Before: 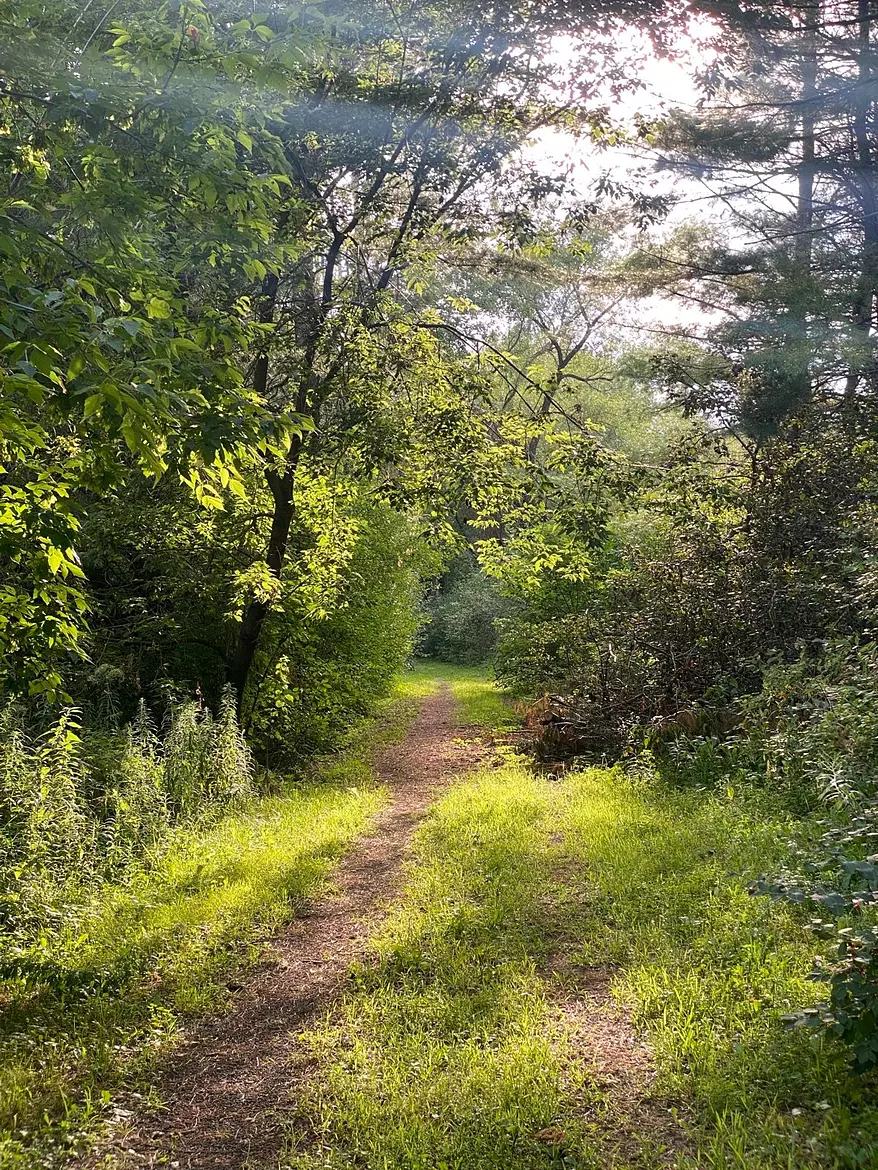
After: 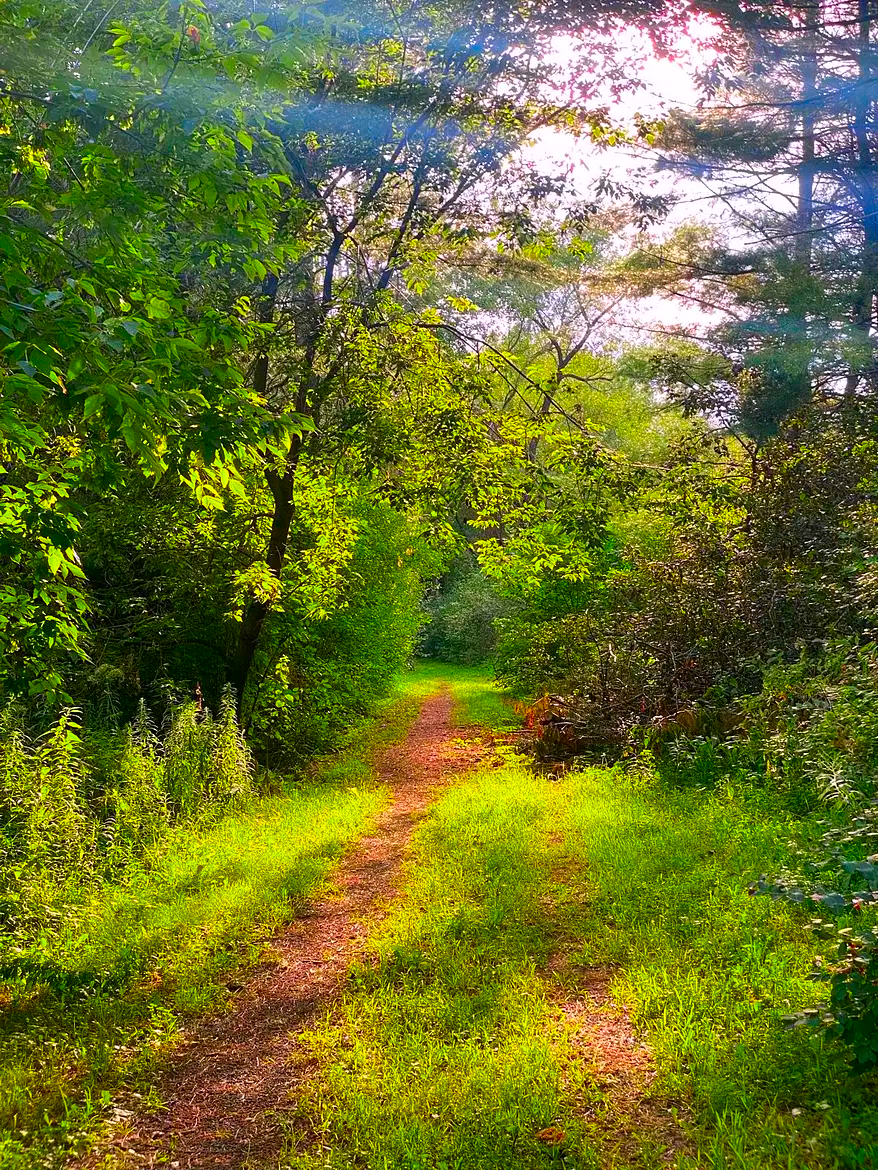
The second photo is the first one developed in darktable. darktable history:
color correction: highlights a* 1.56, highlights b* -1.64, saturation 2.46
